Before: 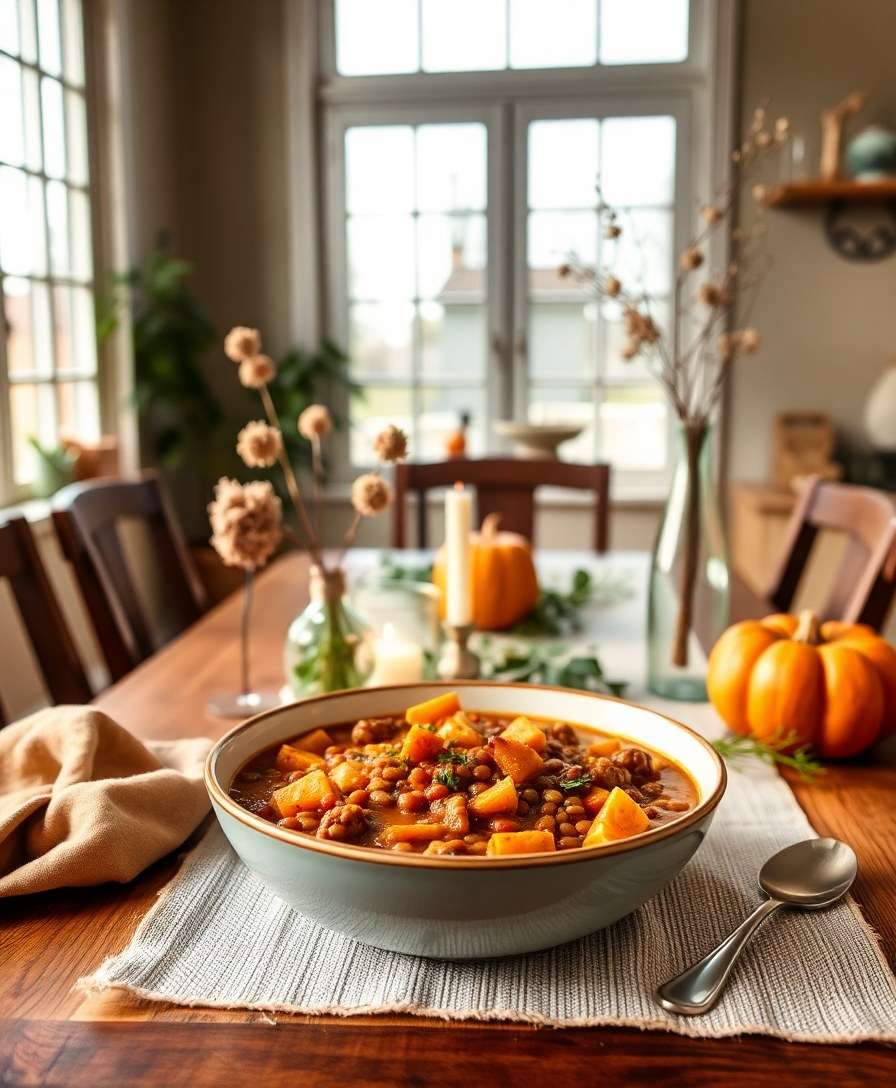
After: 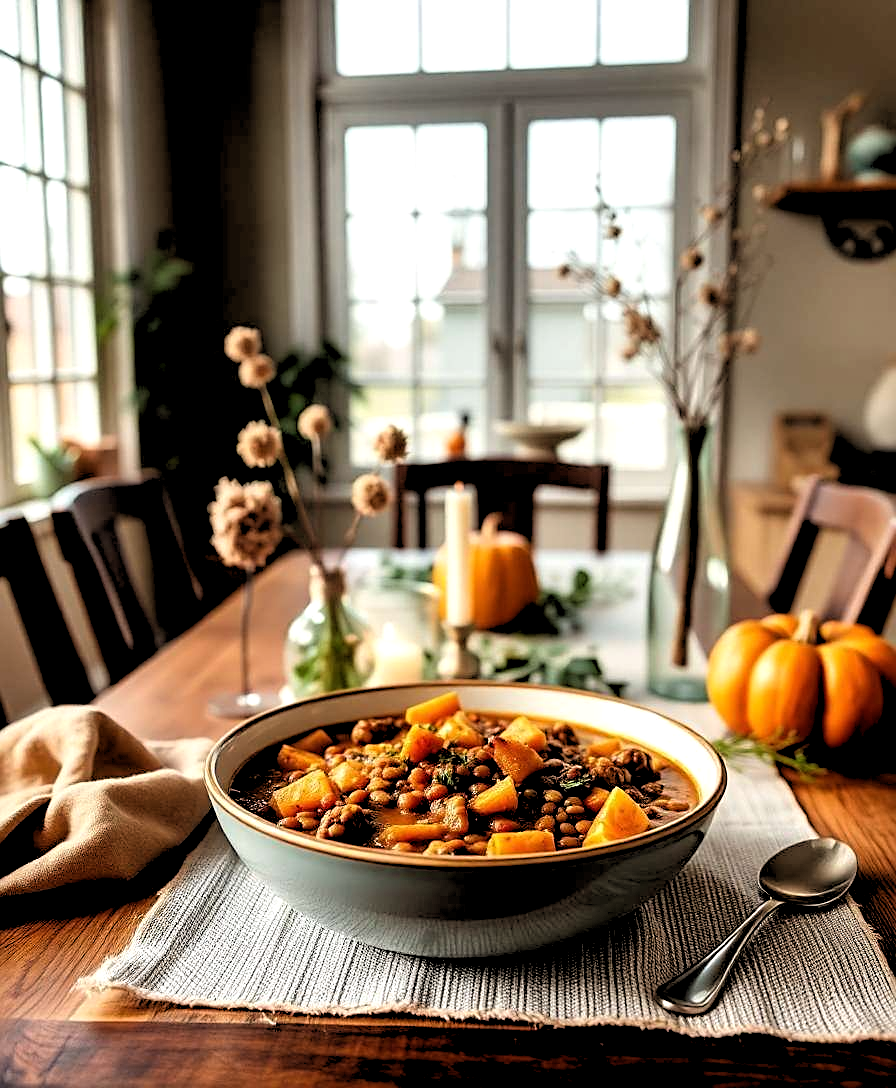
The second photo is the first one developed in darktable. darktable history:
rgb levels: levels [[0.034, 0.472, 0.904], [0, 0.5, 1], [0, 0.5, 1]]
sharpen: on, module defaults
